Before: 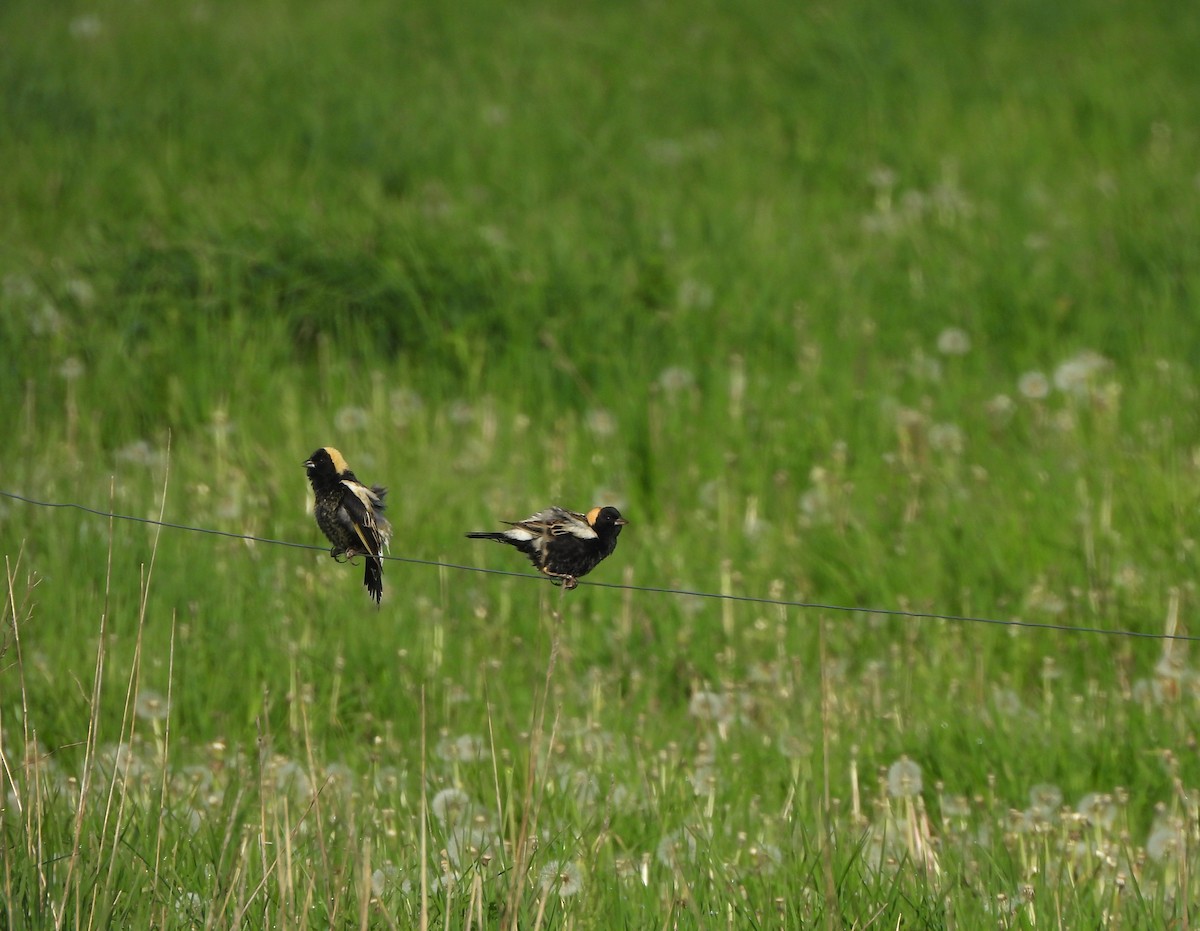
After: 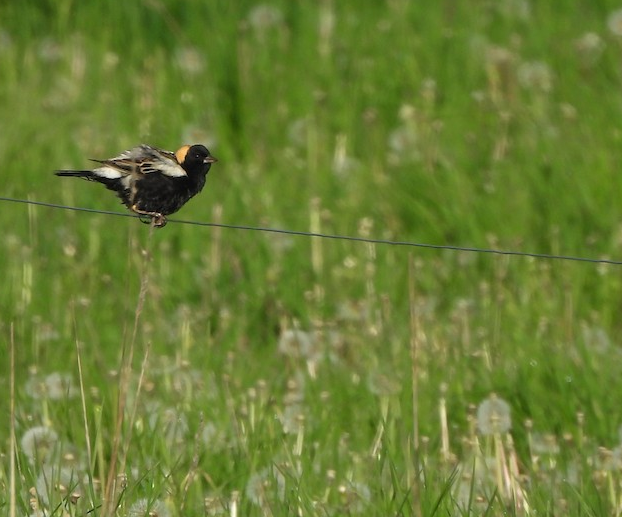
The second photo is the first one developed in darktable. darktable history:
crop: left 34.259%, top 38.965%, right 13.826%, bottom 5.405%
